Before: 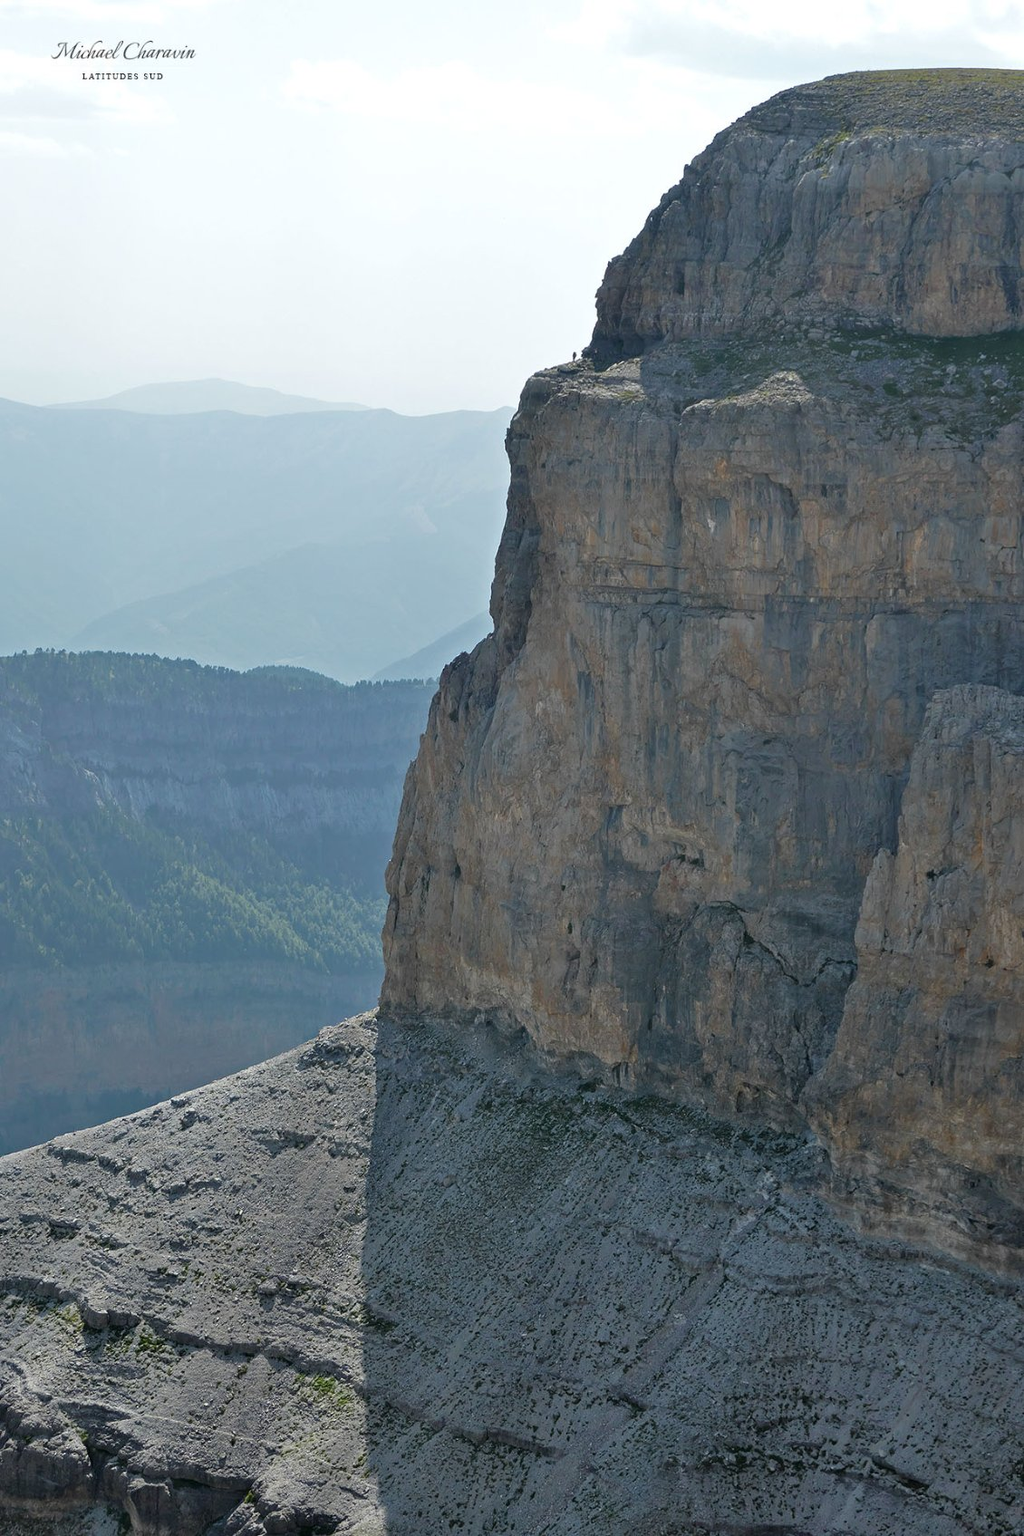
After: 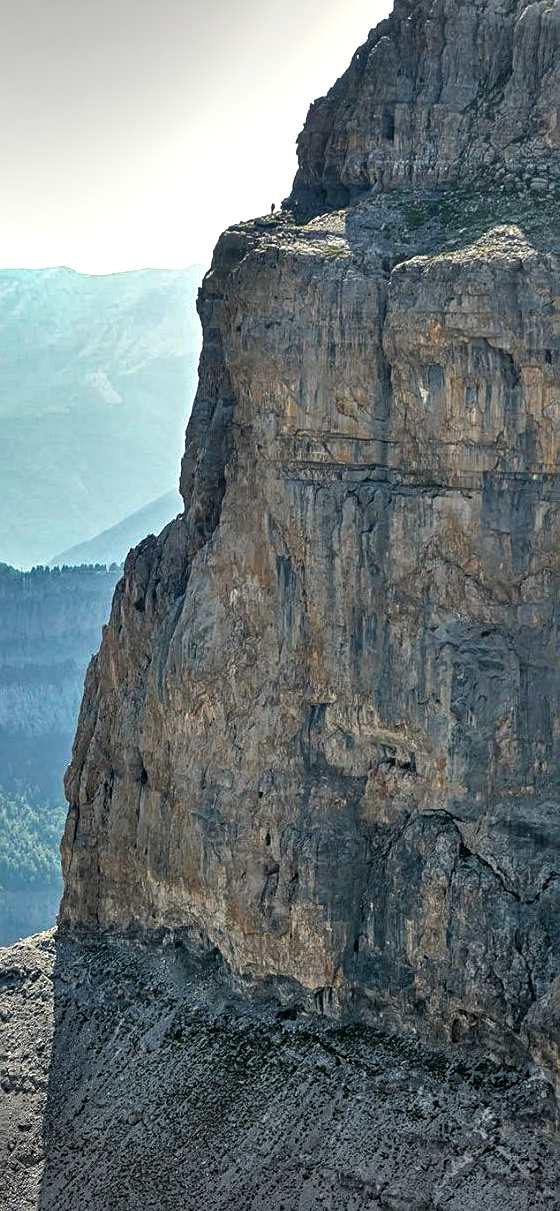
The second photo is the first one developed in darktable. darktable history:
crop: left 31.982%, top 10.949%, right 18.419%, bottom 17.559%
shadows and highlights: radius 101.45, shadows 50.67, highlights -65.28, soften with gaussian
tone equalizer: -8 EV -0.74 EV, -7 EV -0.705 EV, -6 EV -0.6 EV, -5 EV -0.374 EV, -3 EV 0.375 EV, -2 EV 0.6 EV, -1 EV 0.69 EV, +0 EV 0.762 EV, edges refinement/feathering 500, mask exposure compensation -1.57 EV, preserve details no
local contrast: highlights 61%, detail 143%, midtone range 0.43
sharpen: radius 2.132, amount 0.385, threshold 0.005
vignetting: fall-off start 99.61%, brightness -0.278, center (0.039, -0.085), width/height ratio 1.319
color balance rgb: highlights gain › chroma 3.058%, highlights gain › hue 78.57°, linear chroma grading › global chroma 15.342%, perceptual saturation grading › global saturation 19.685%
